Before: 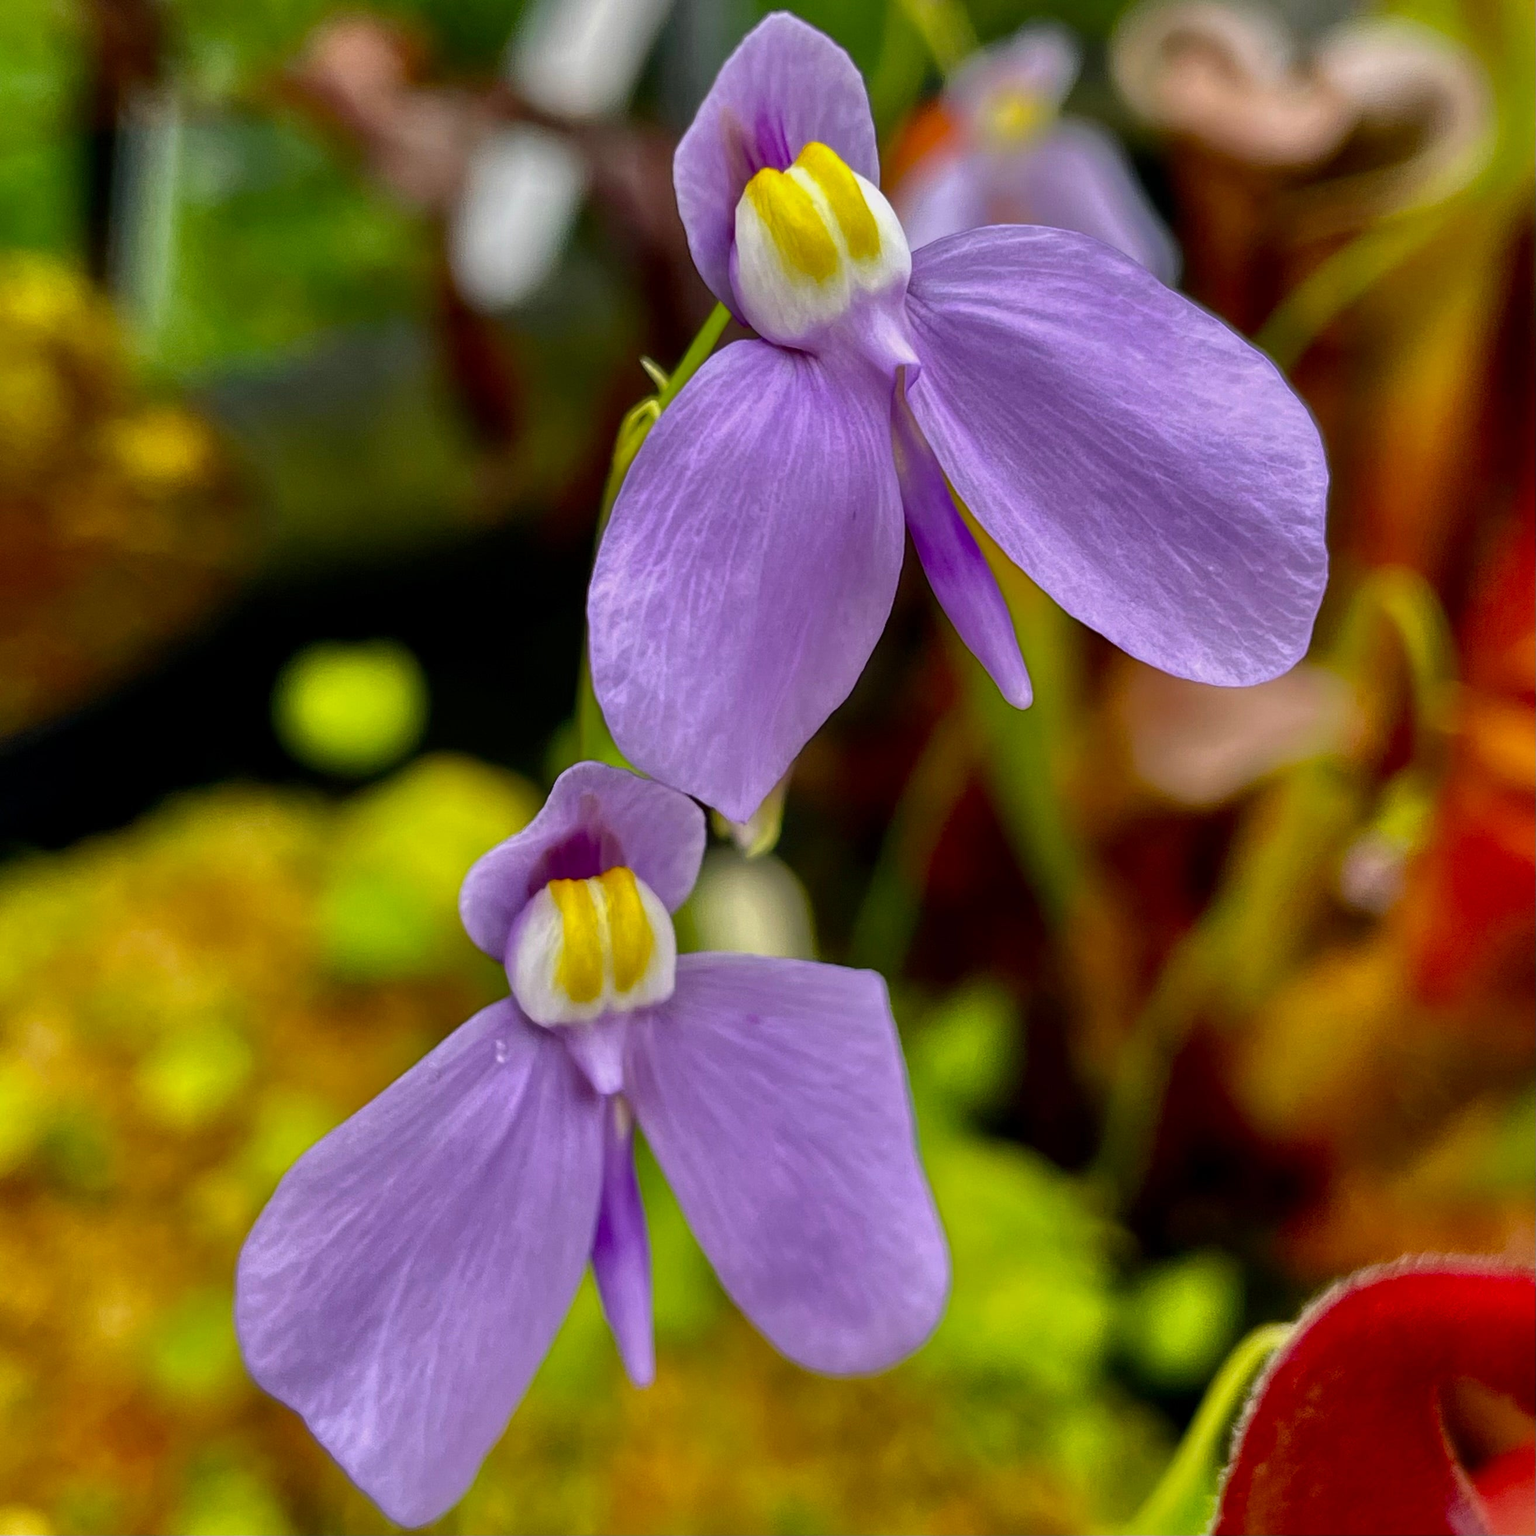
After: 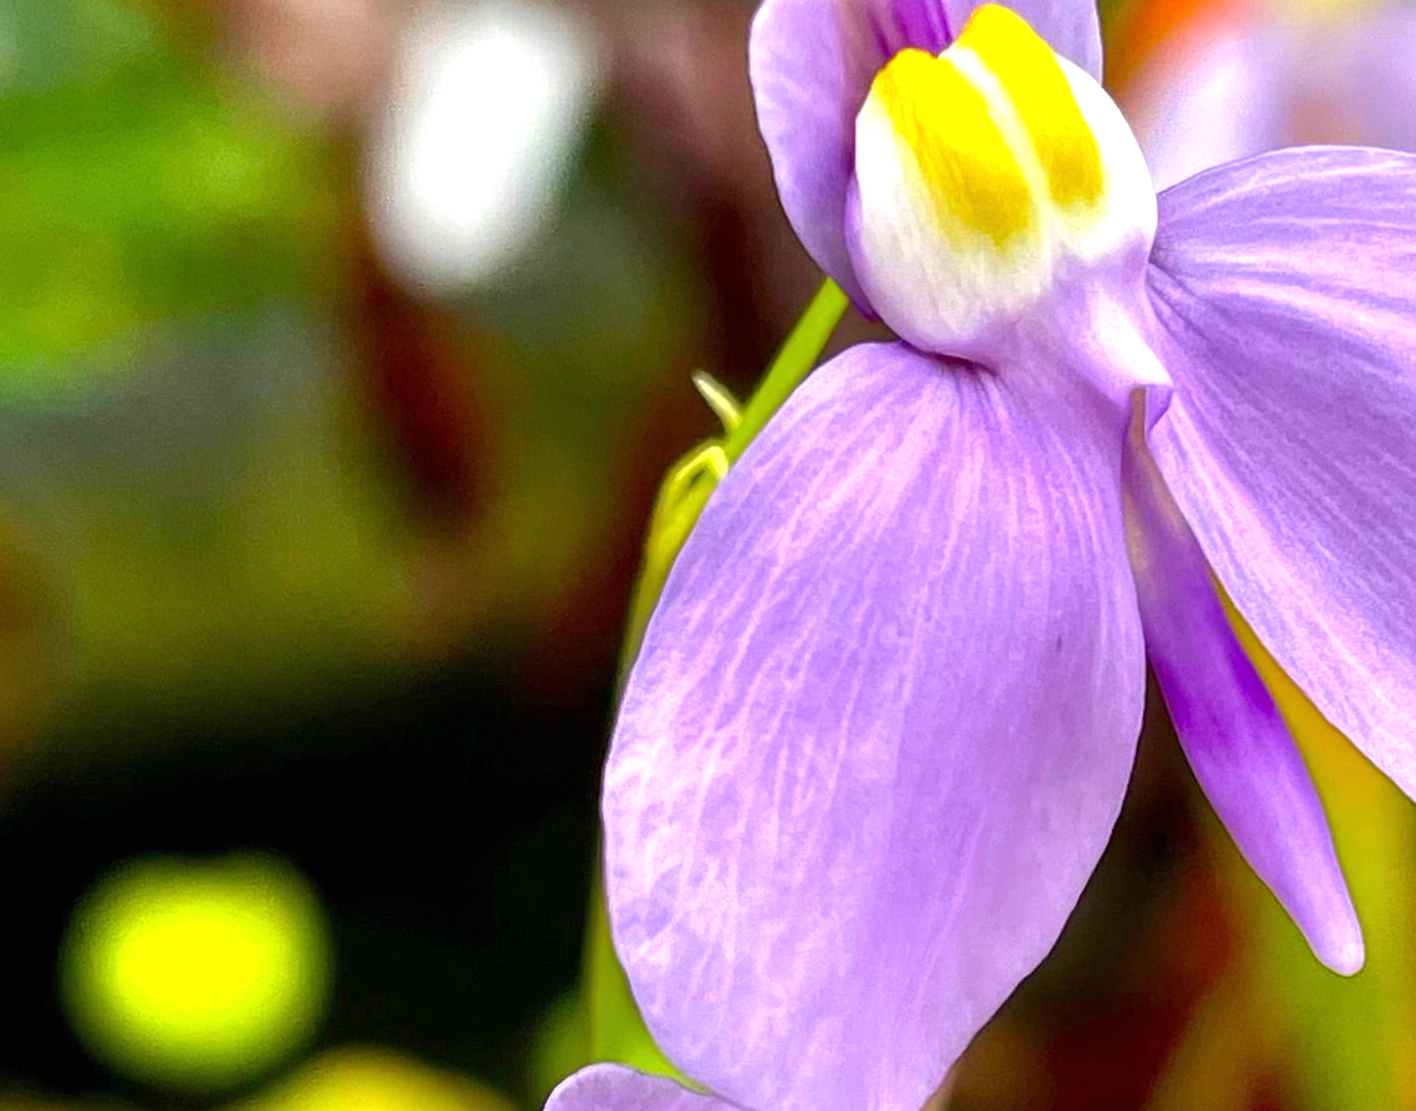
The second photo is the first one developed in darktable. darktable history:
exposure: black level correction 0, exposure 1.2 EV, compensate highlight preservation false
crop: left 15.306%, top 9.065%, right 30.789%, bottom 48.638%
